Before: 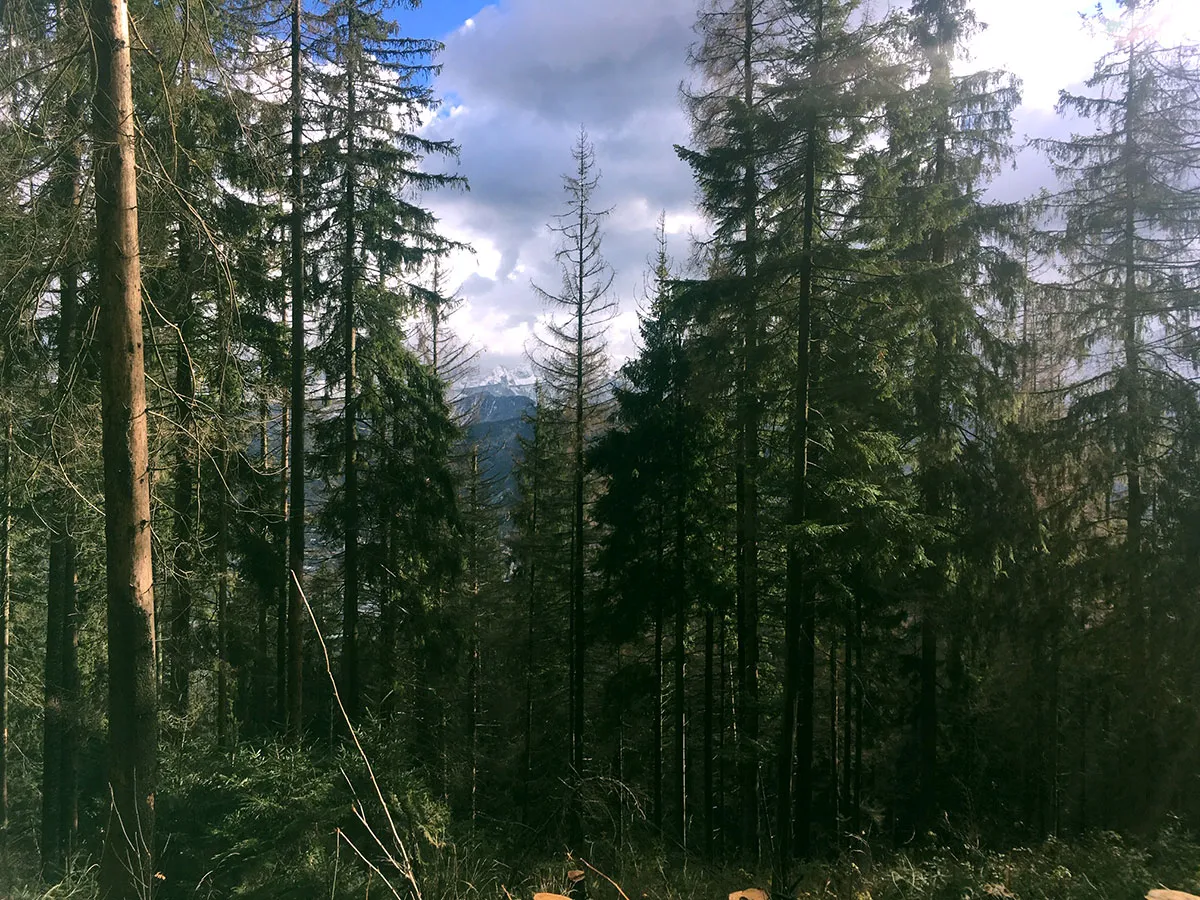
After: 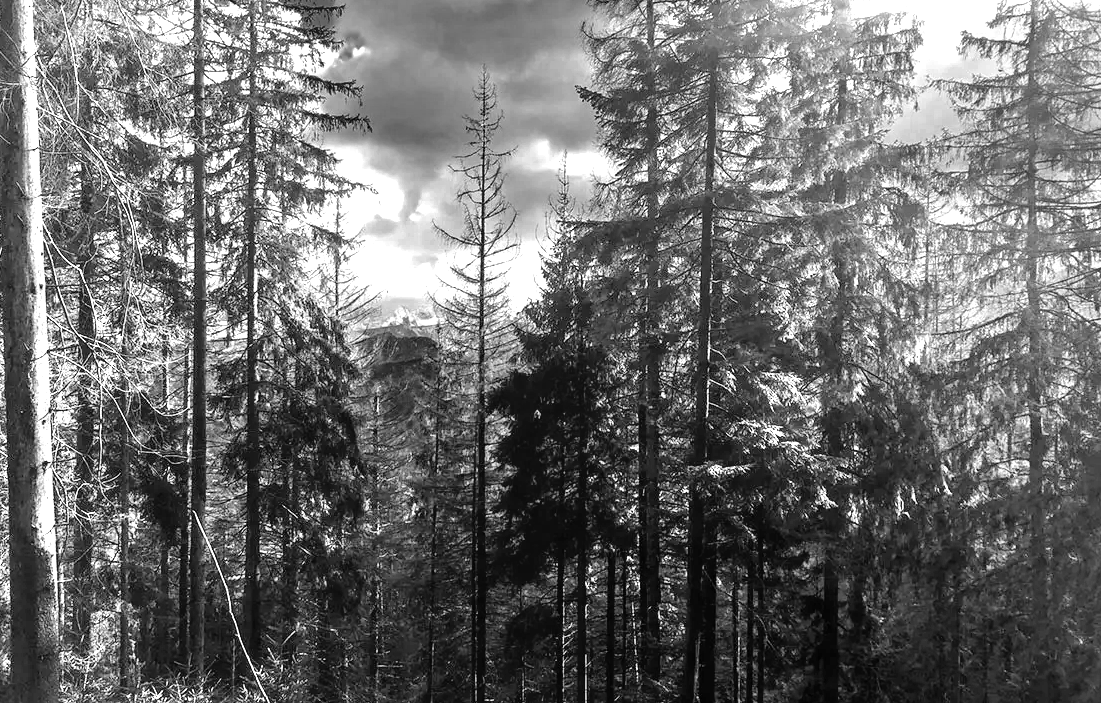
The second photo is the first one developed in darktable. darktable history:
color zones: curves: ch0 [(0, 0.554) (0.146, 0.662) (0.293, 0.86) (0.503, 0.774) (0.637, 0.106) (0.74, 0.072) (0.866, 0.488) (0.998, 0.569)]; ch1 [(0, 0) (0.143, 0) (0.286, 0) (0.429, 0) (0.571, 0) (0.714, 0) (0.857, 0)]
local contrast: on, module defaults
exposure: exposure 1 EV, compensate highlight preservation false
crop: left 8.209%, top 6.627%, bottom 15.22%
haze removal: compatibility mode true, adaptive false
color balance rgb: shadows lift › hue 84.82°, perceptual saturation grading › global saturation 0.609%, perceptual saturation grading › highlights -16.786%, perceptual saturation grading › mid-tones 33.685%, perceptual saturation grading › shadows 50.531%, global vibrance -0.931%, saturation formula JzAzBz (2021)
